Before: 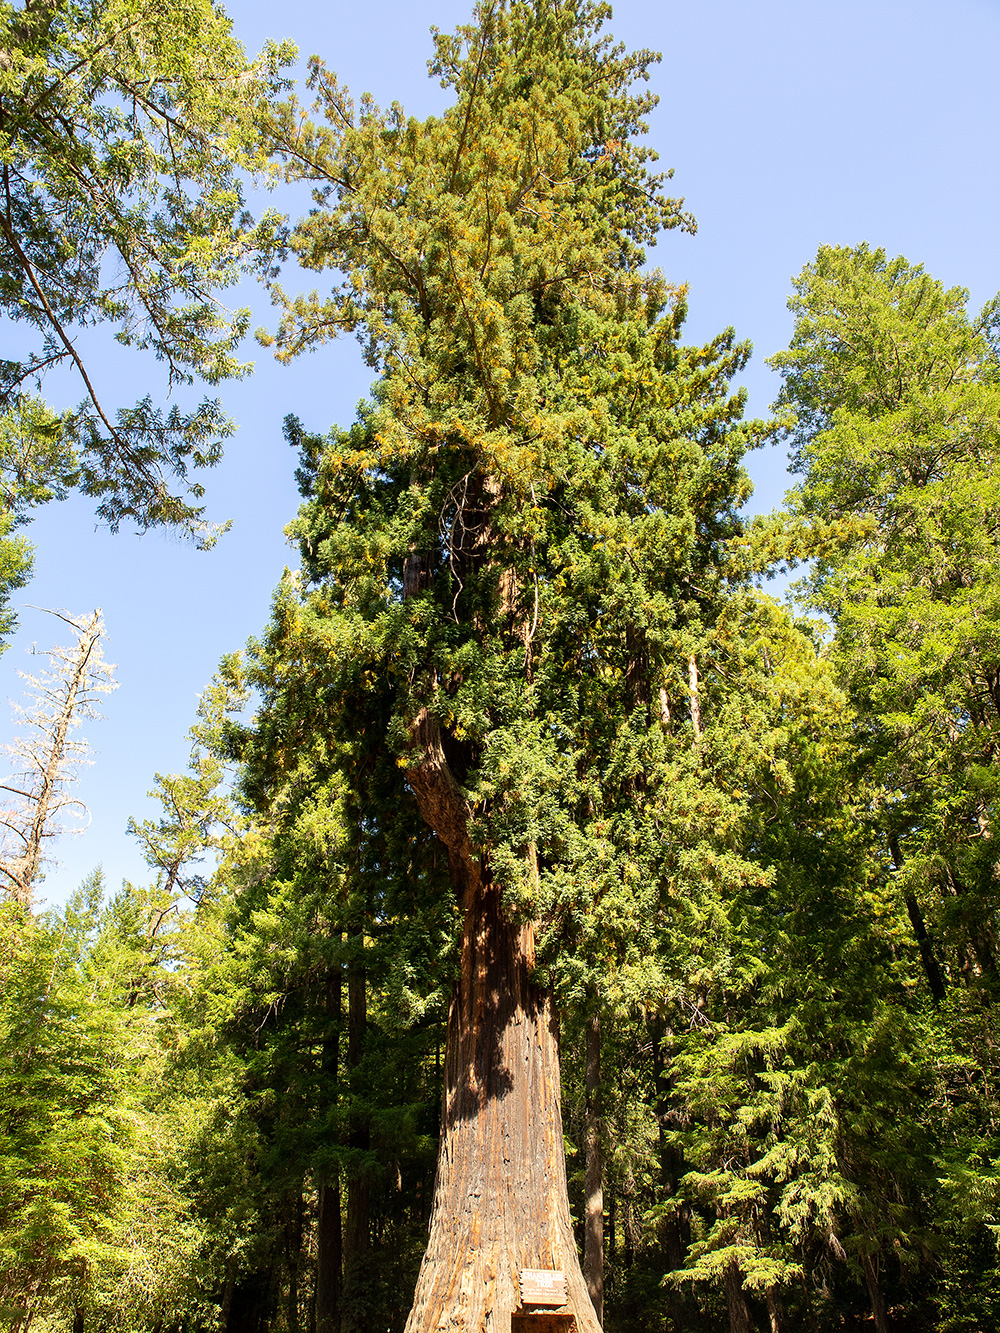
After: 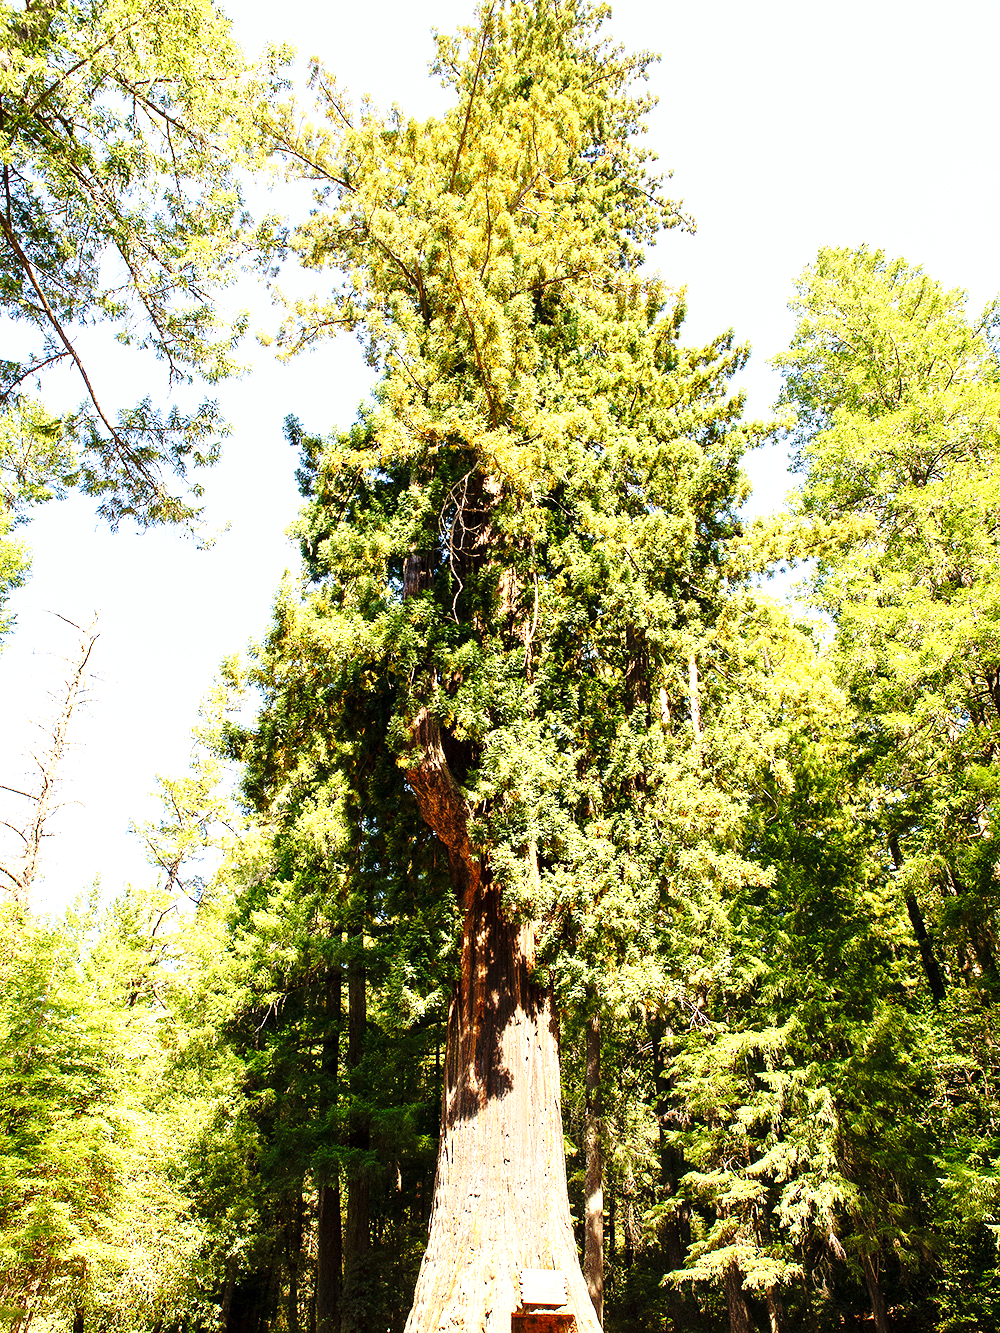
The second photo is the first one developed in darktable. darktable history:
exposure: exposure 0.74 EV, compensate highlight preservation false
base curve: curves: ch0 [(0, 0) (0.036, 0.037) (0.121, 0.228) (0.46, 0.76) (0.859, 0.983) (1, 1)], preserve colors none
